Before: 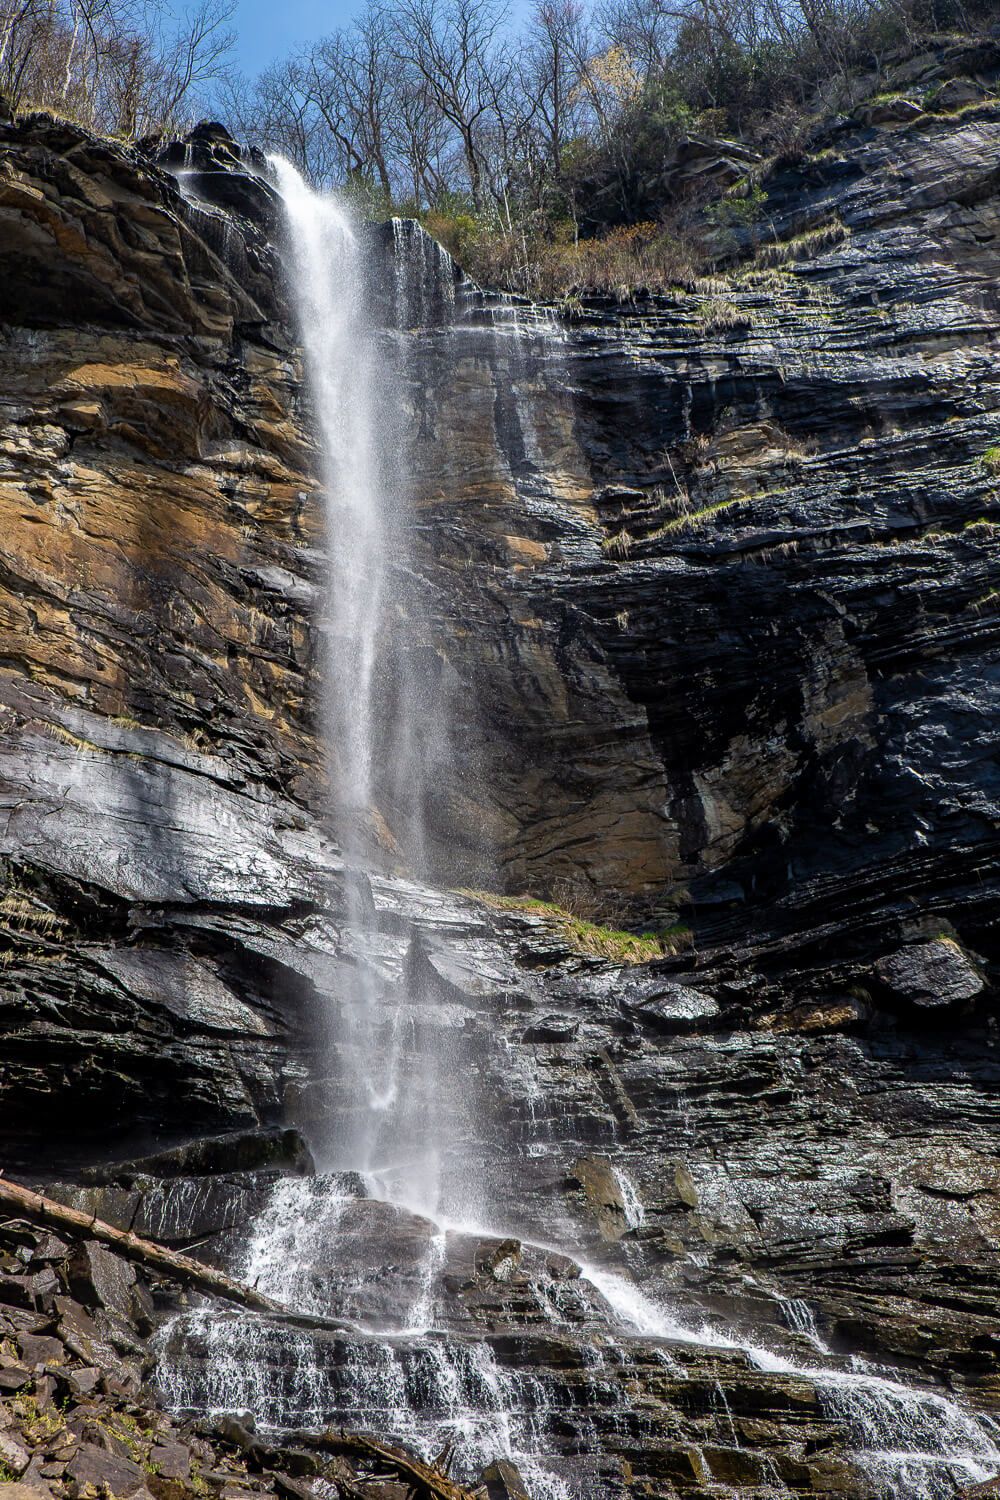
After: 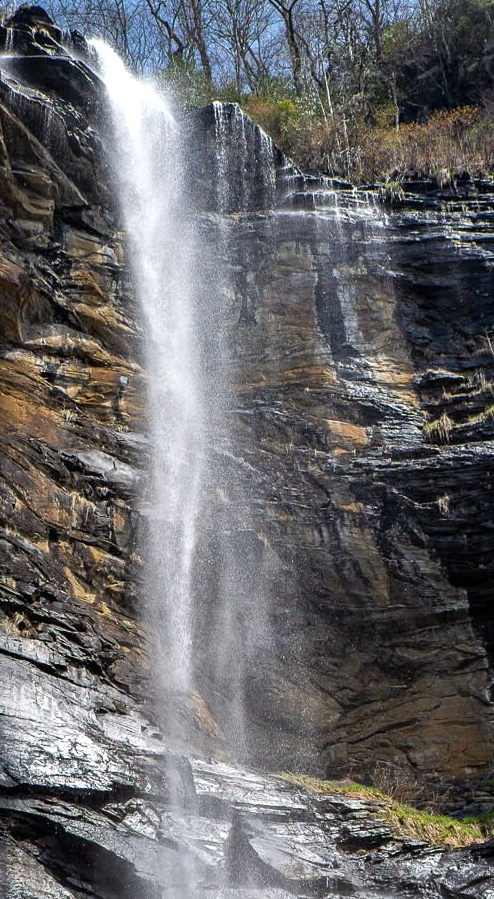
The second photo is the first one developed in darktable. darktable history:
crop: left 17.935%, top 7.753%, right 32.662%, bottom 32.303%
exposure: exposure 0.196 EV, compensate highlight preservation false
